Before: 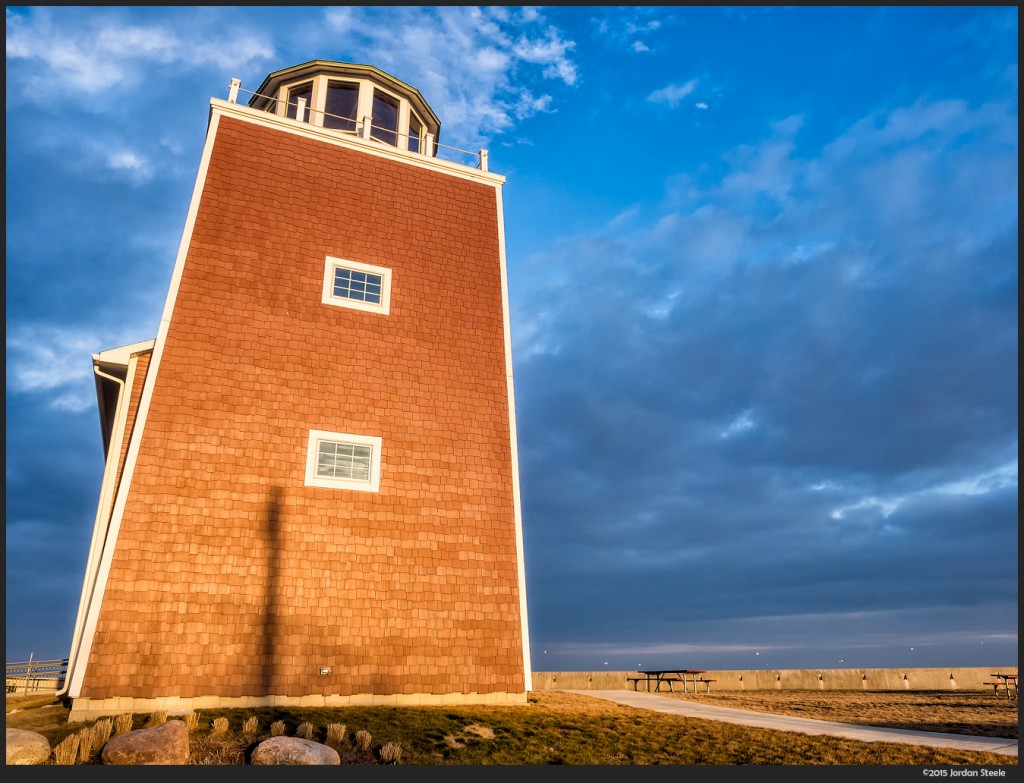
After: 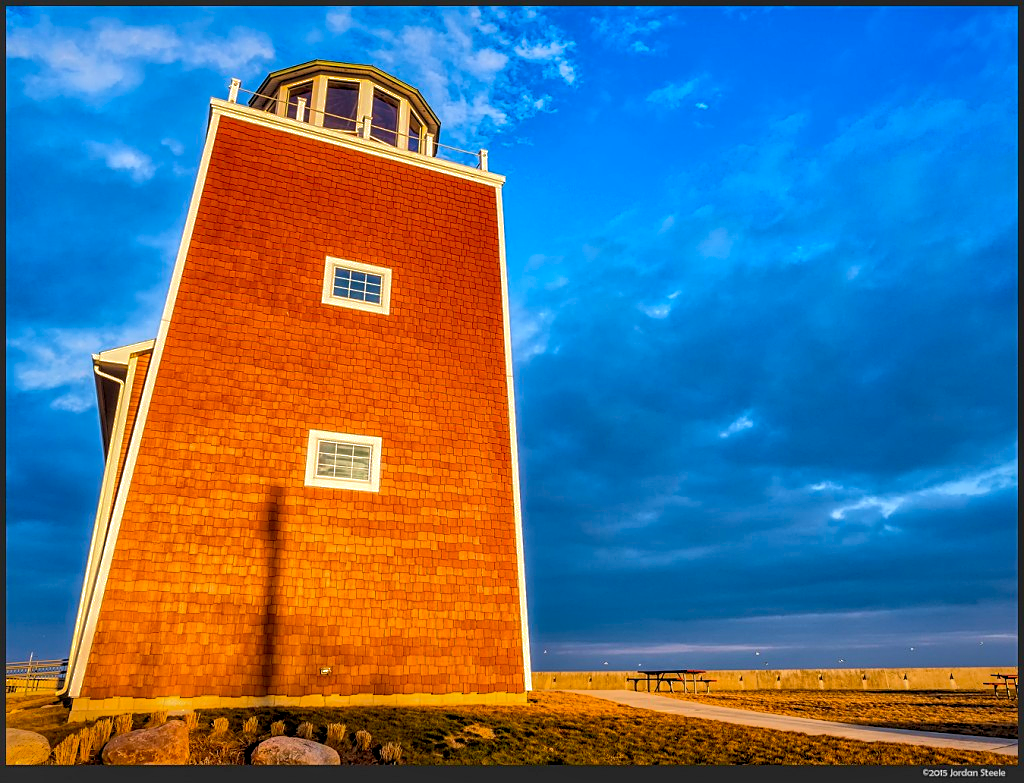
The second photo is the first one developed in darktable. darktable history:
velvia: on, module defaults
local contrast: detail 130%
shadows and highlights: shadows 38.33, highlights -75.87
sharpen: on, module defaults
color balance rgb: perceptual saturation grading › global saturation 14.606%
contrast brightness saturation: brightness -0.018, saturation 0.336
